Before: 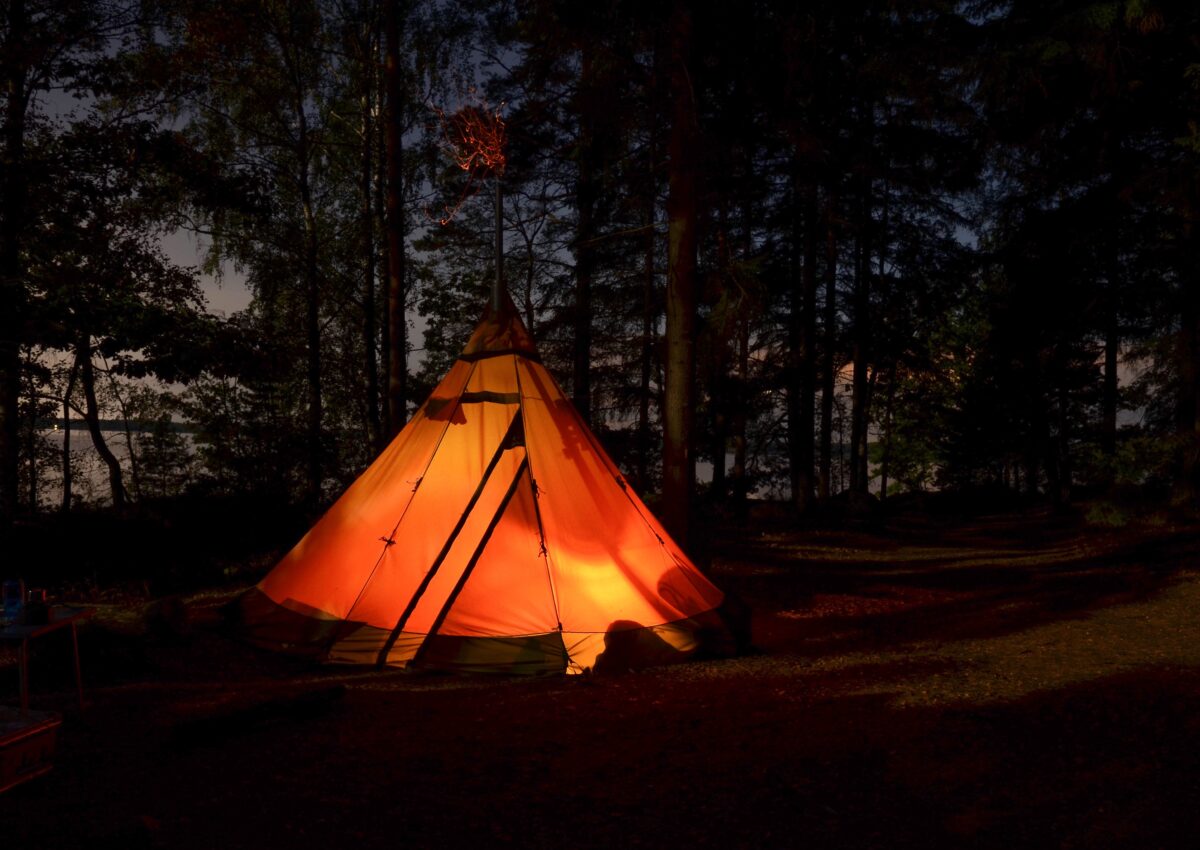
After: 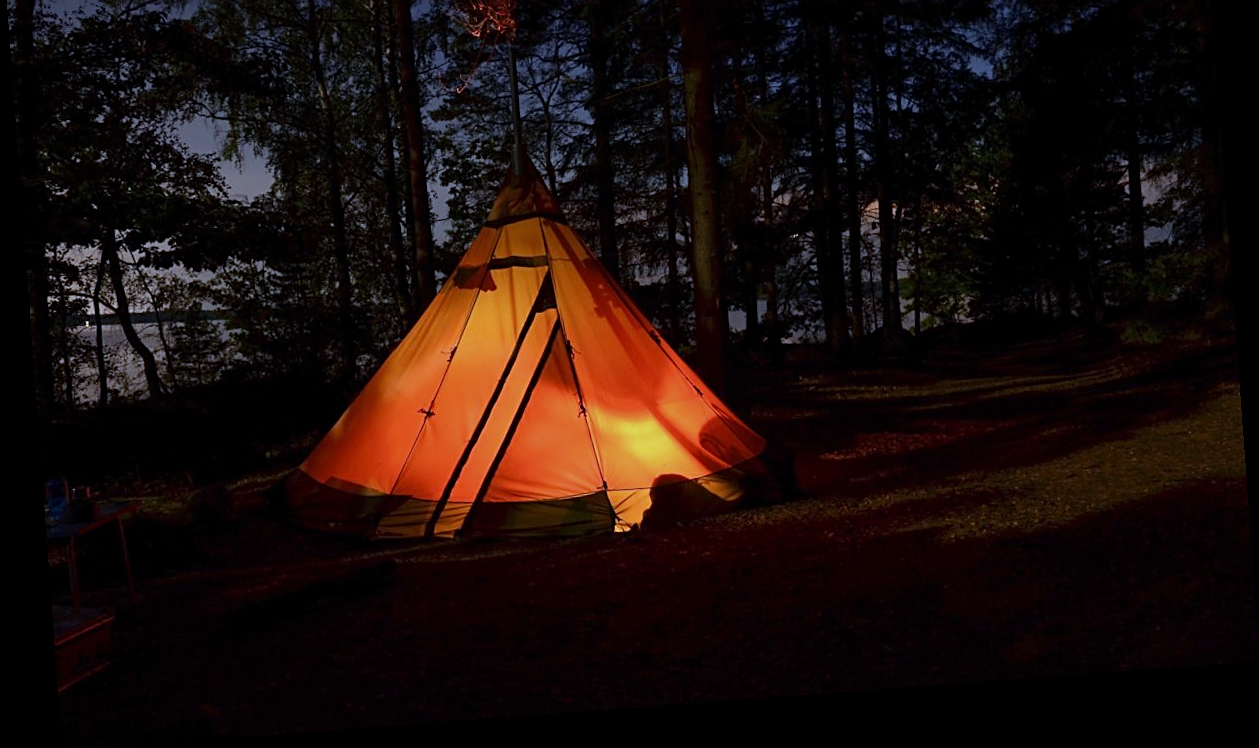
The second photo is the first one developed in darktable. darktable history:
crop and rotate: top 19.998%
sharpen: on, module defaults
white balance: red 0.871, blue 1.249
rotate and perspective: rotation -4.25°, automatic cropping off
